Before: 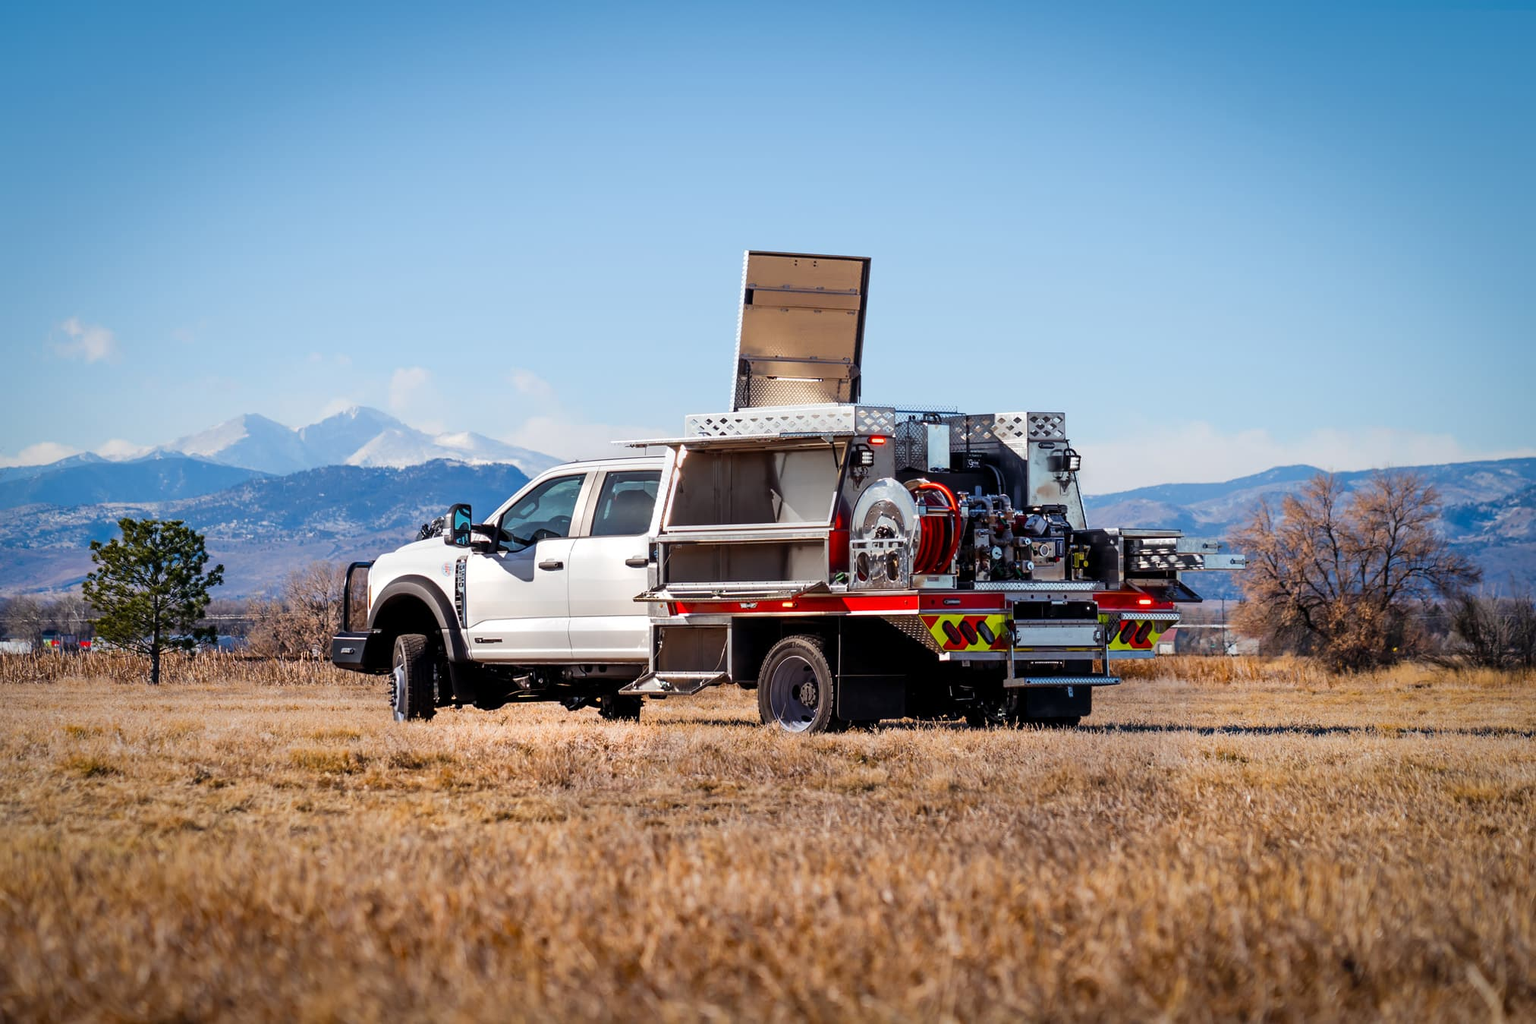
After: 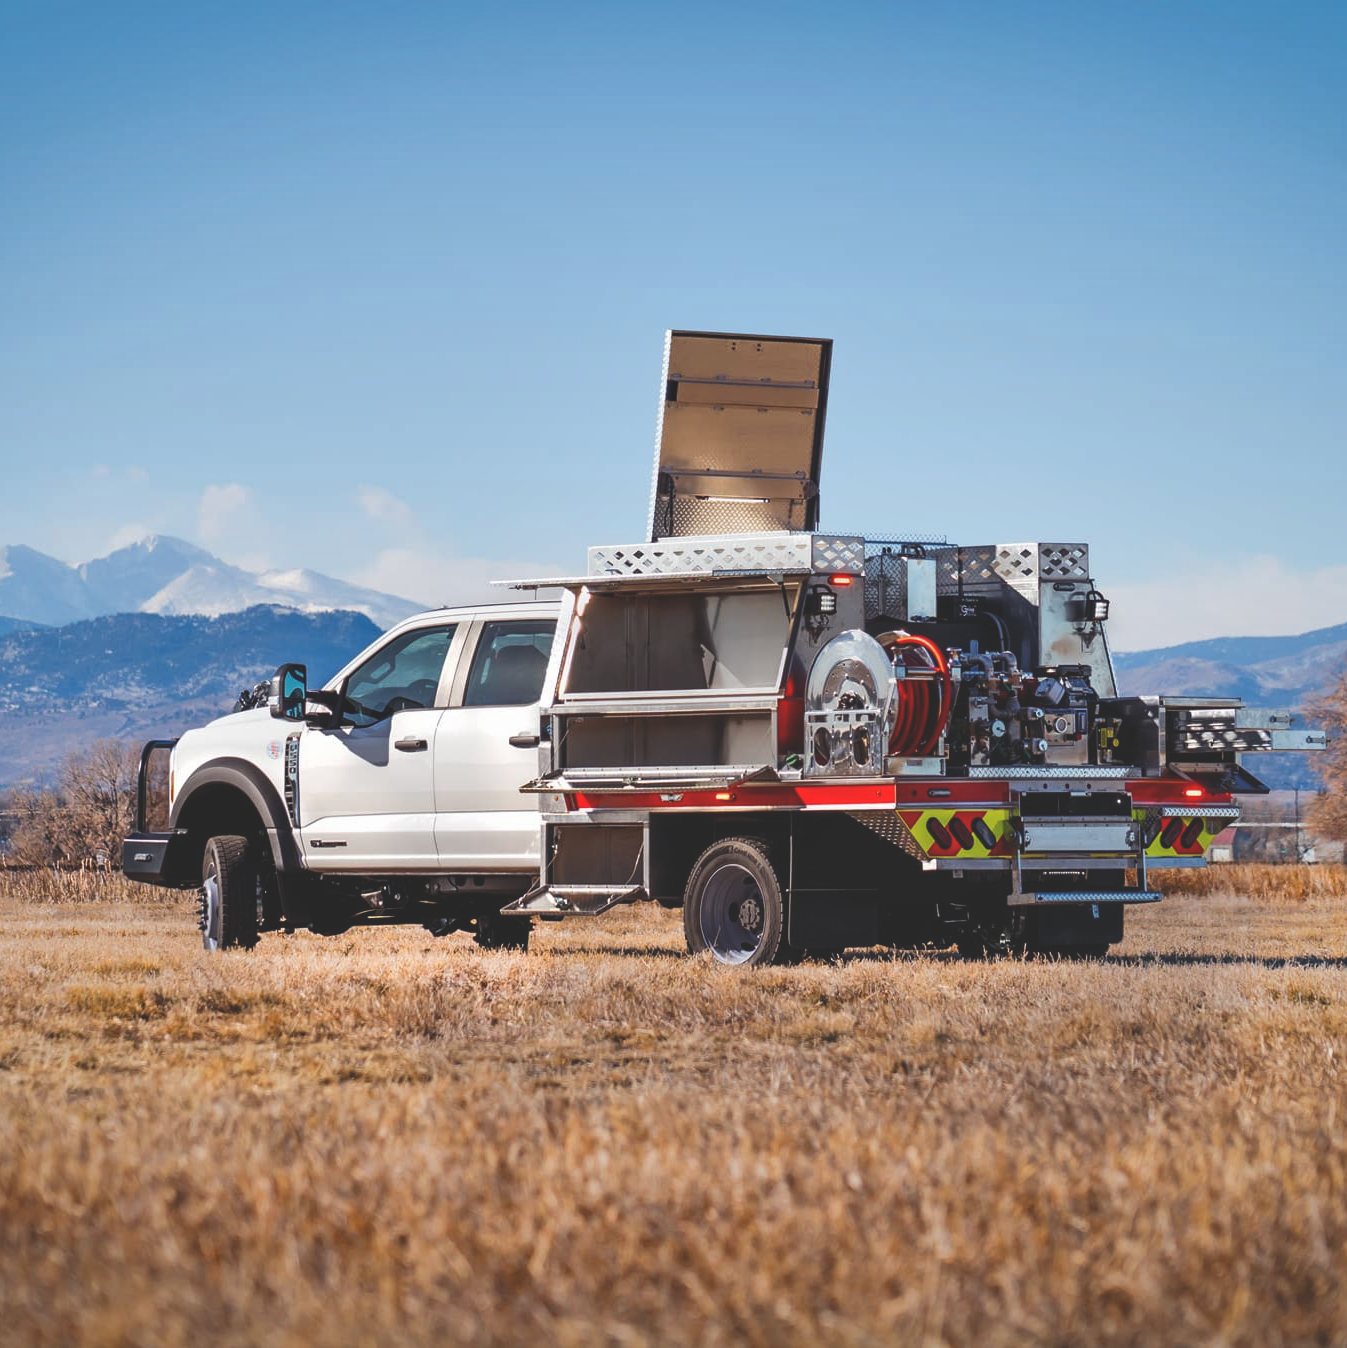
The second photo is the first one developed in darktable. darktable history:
crop and rotate: left 15.607%, right 17.795%
exposure: black level correction -0.022, exposure -0.03 EV, compensate exposure bias true, compensate highlight preservation false
shadows and highlights: radius 132.46, highlights color adjustment 40.23%, soften with gaussian
